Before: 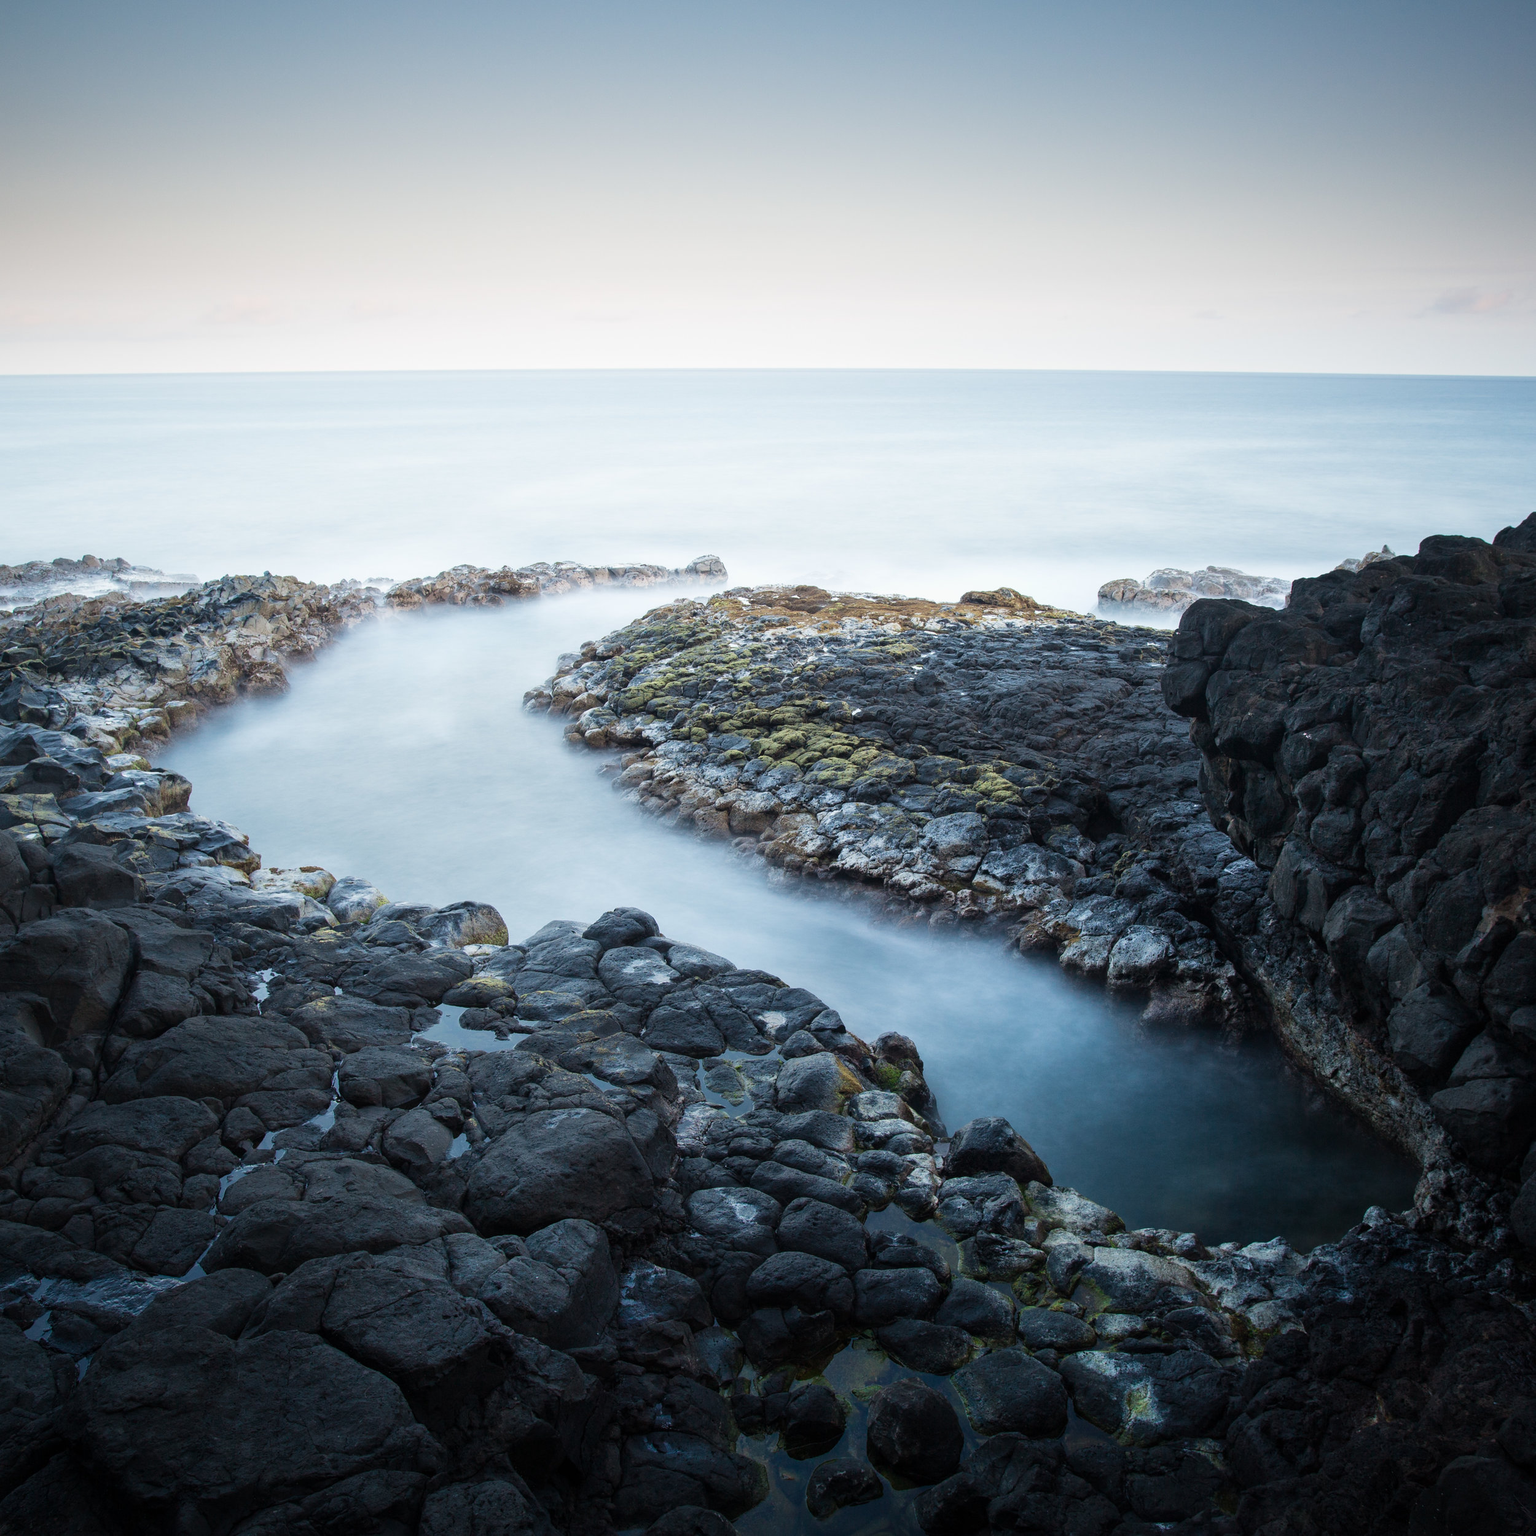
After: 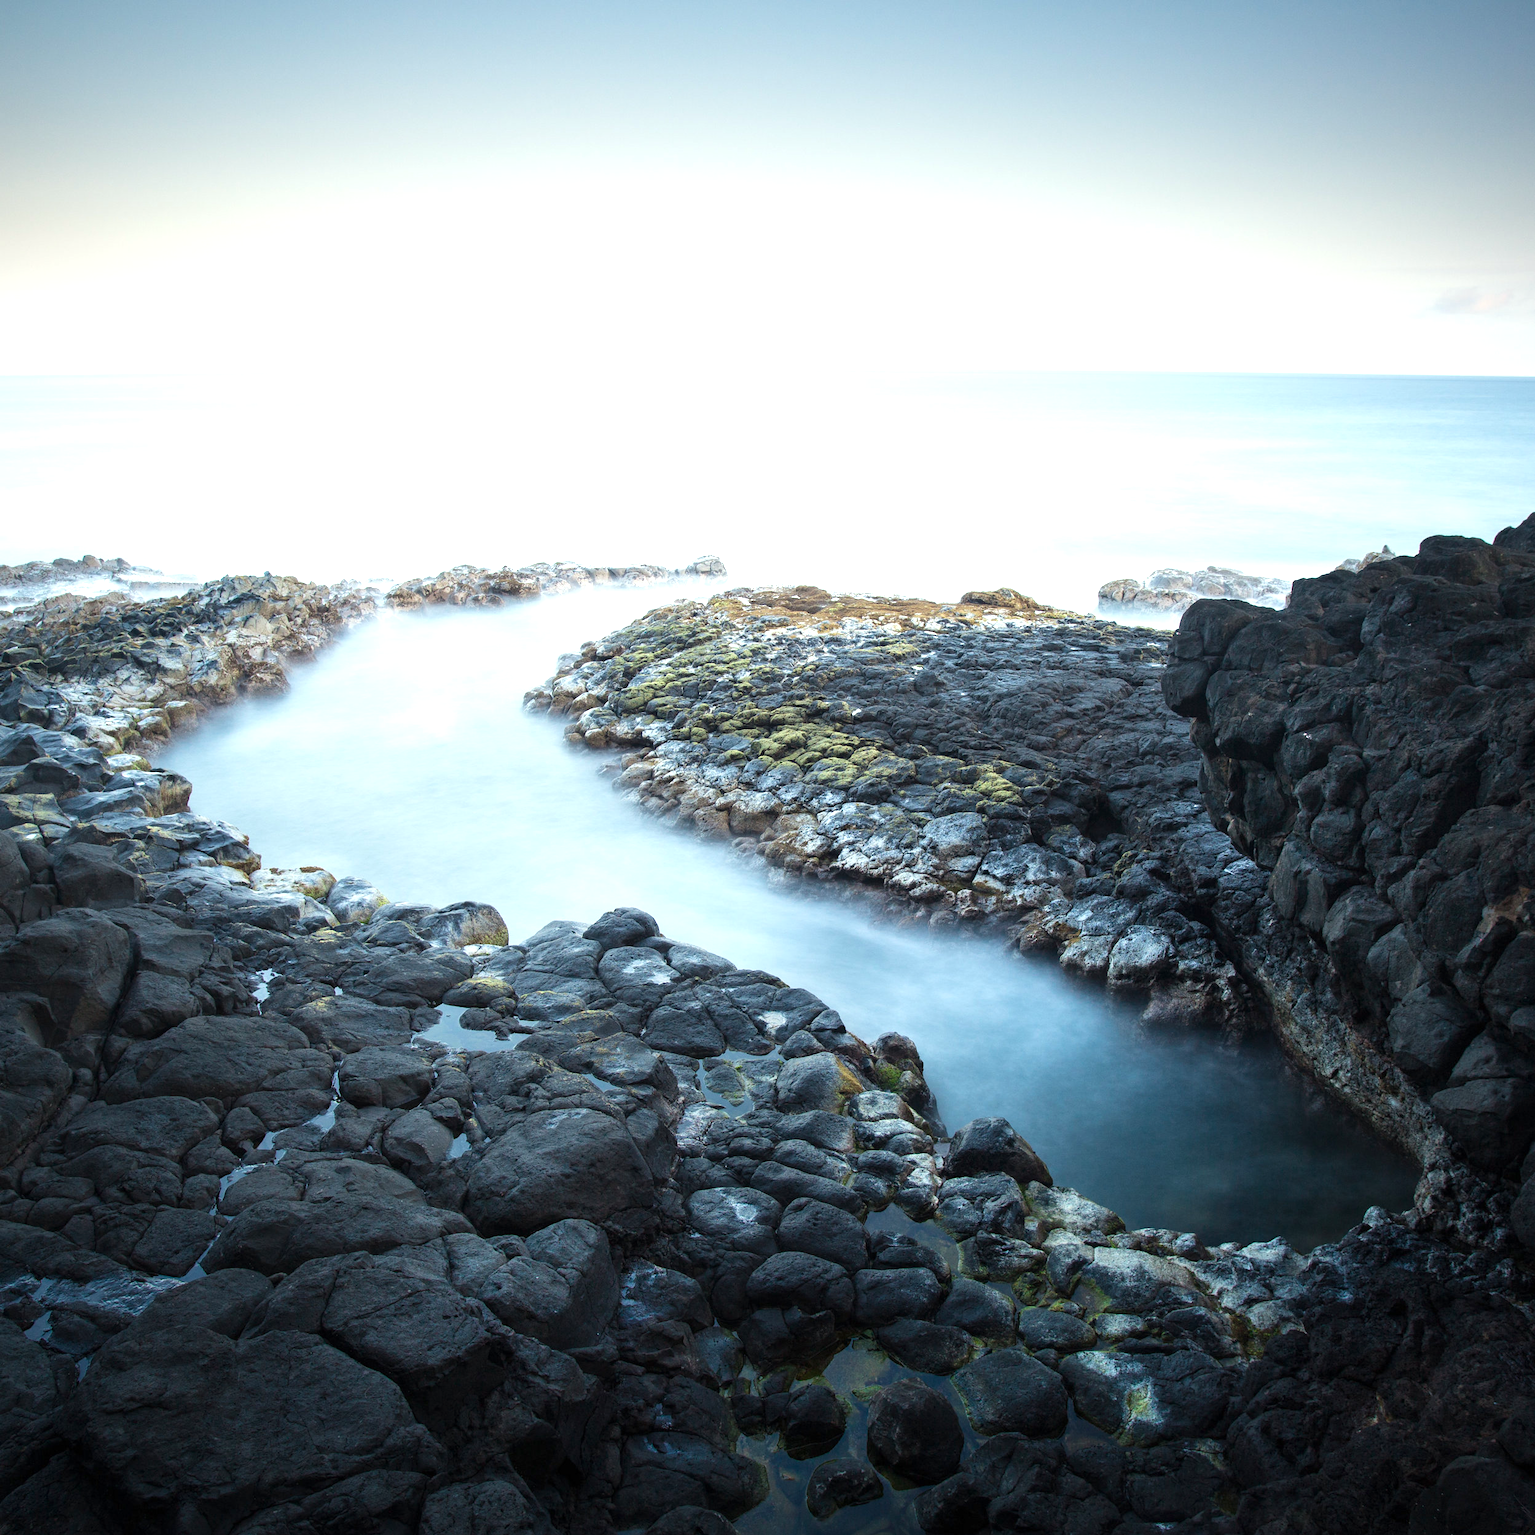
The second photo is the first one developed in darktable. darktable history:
exposure: exposure 0.657 EV, compensate highlight preservation false
color correction: highlights a* -2.68, highlights b* 2.57
